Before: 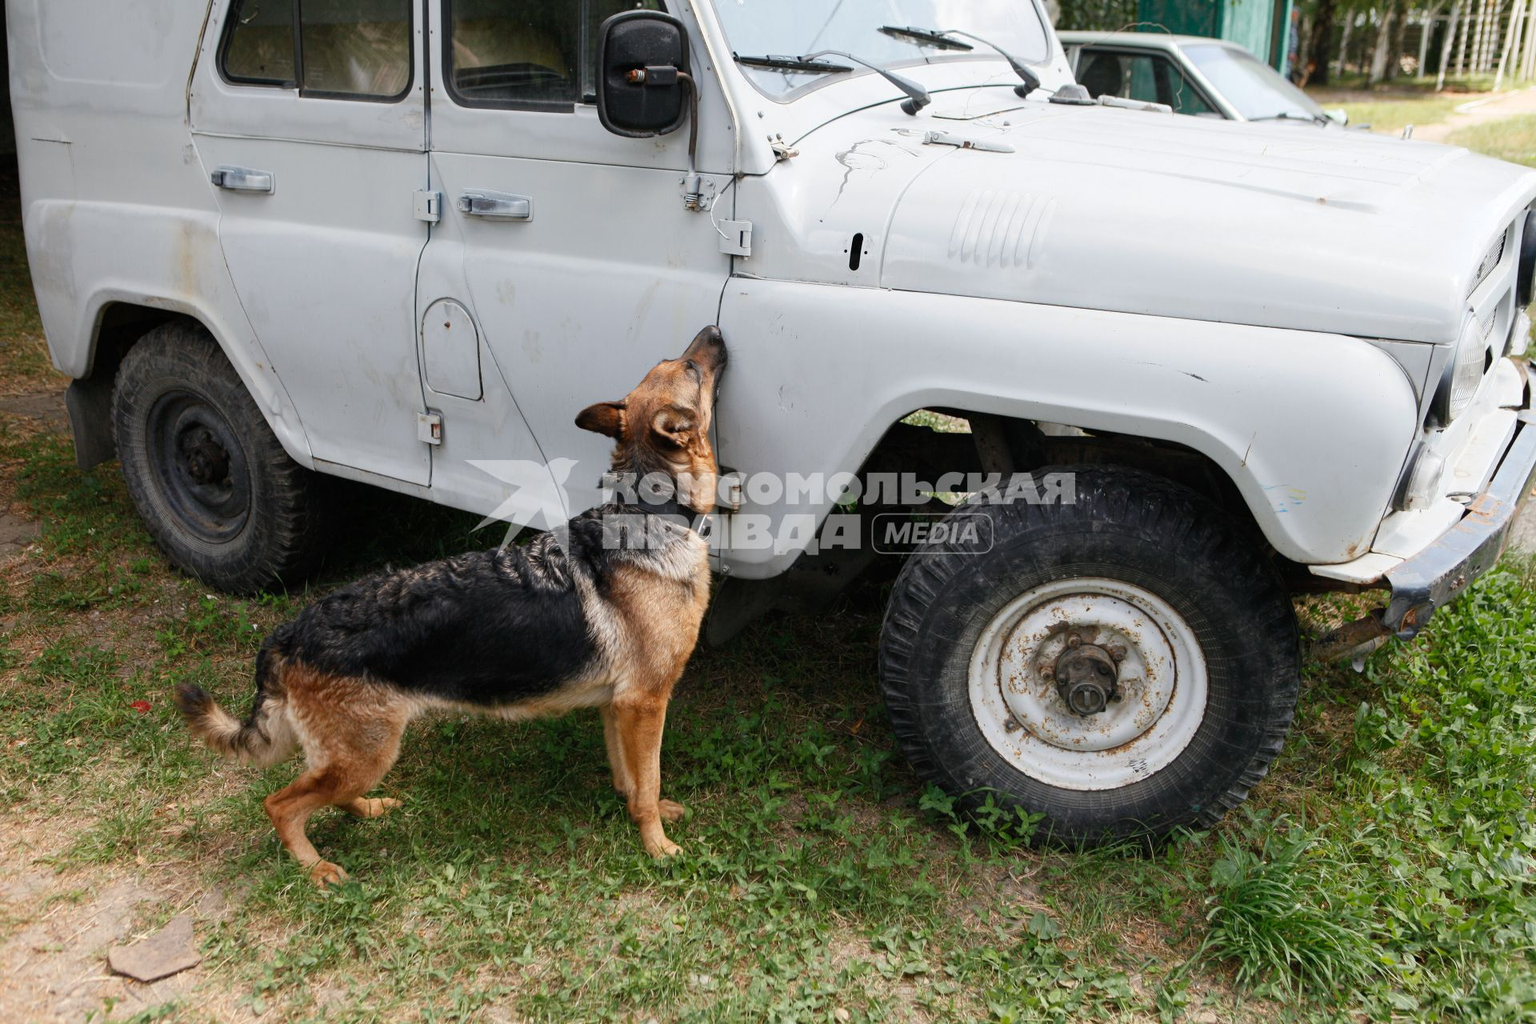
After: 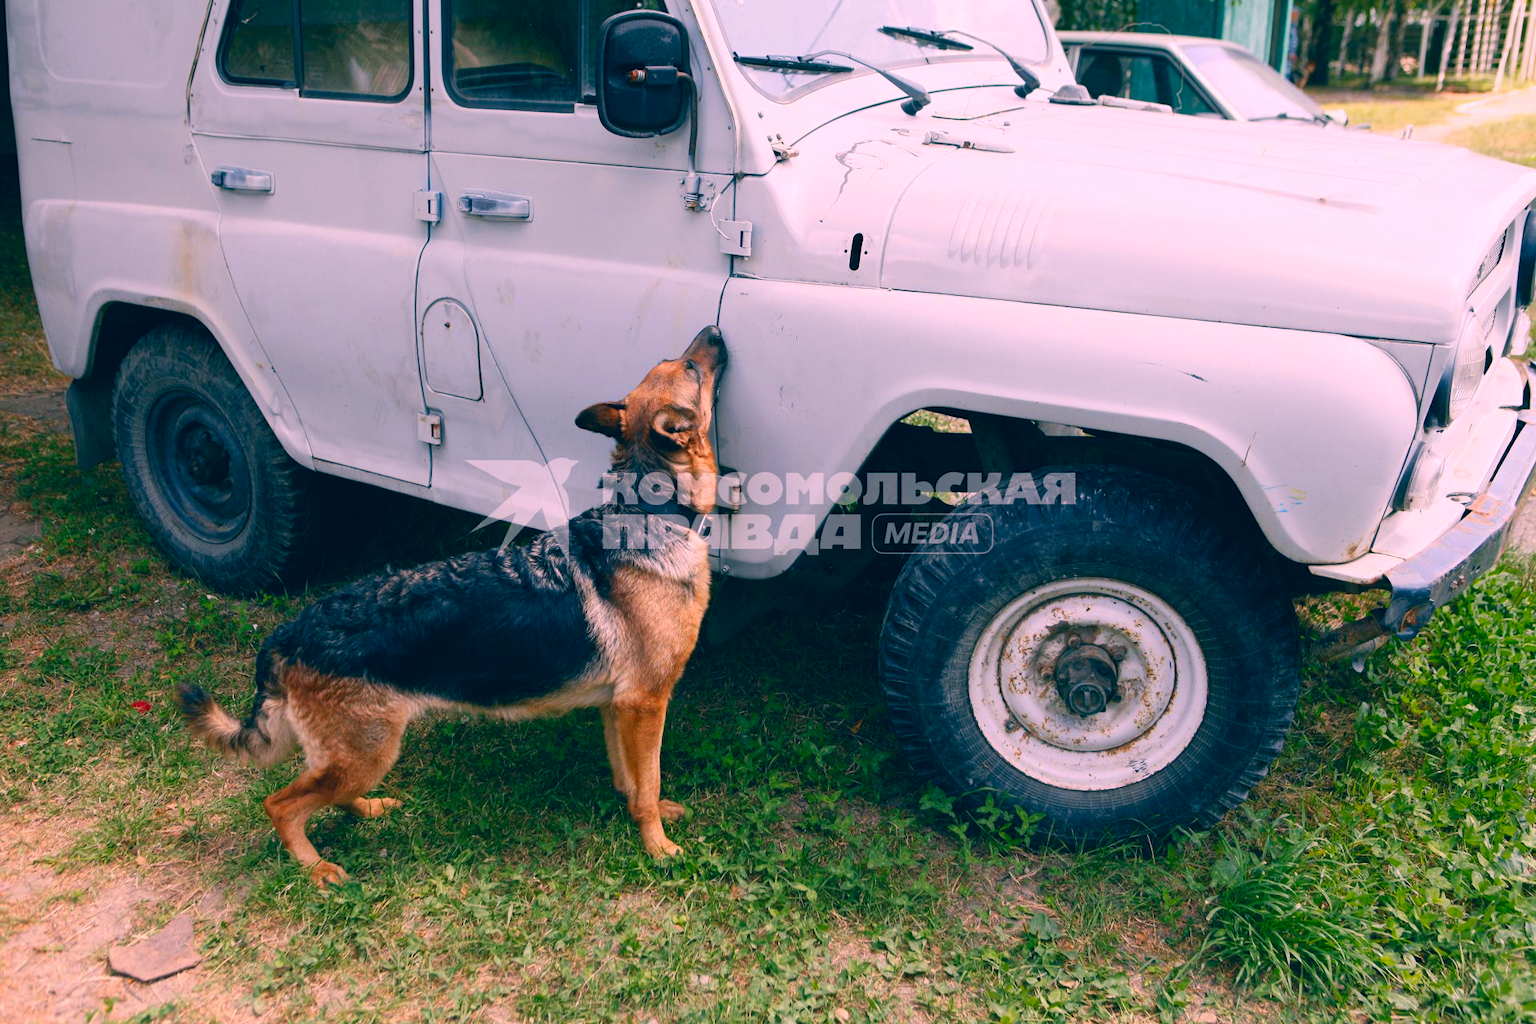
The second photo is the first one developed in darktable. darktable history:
color correction: highlights a* 16.55, highlights b* 0.324, shadows a* -15.14, shadows b* -14.09, saturation 1.46
